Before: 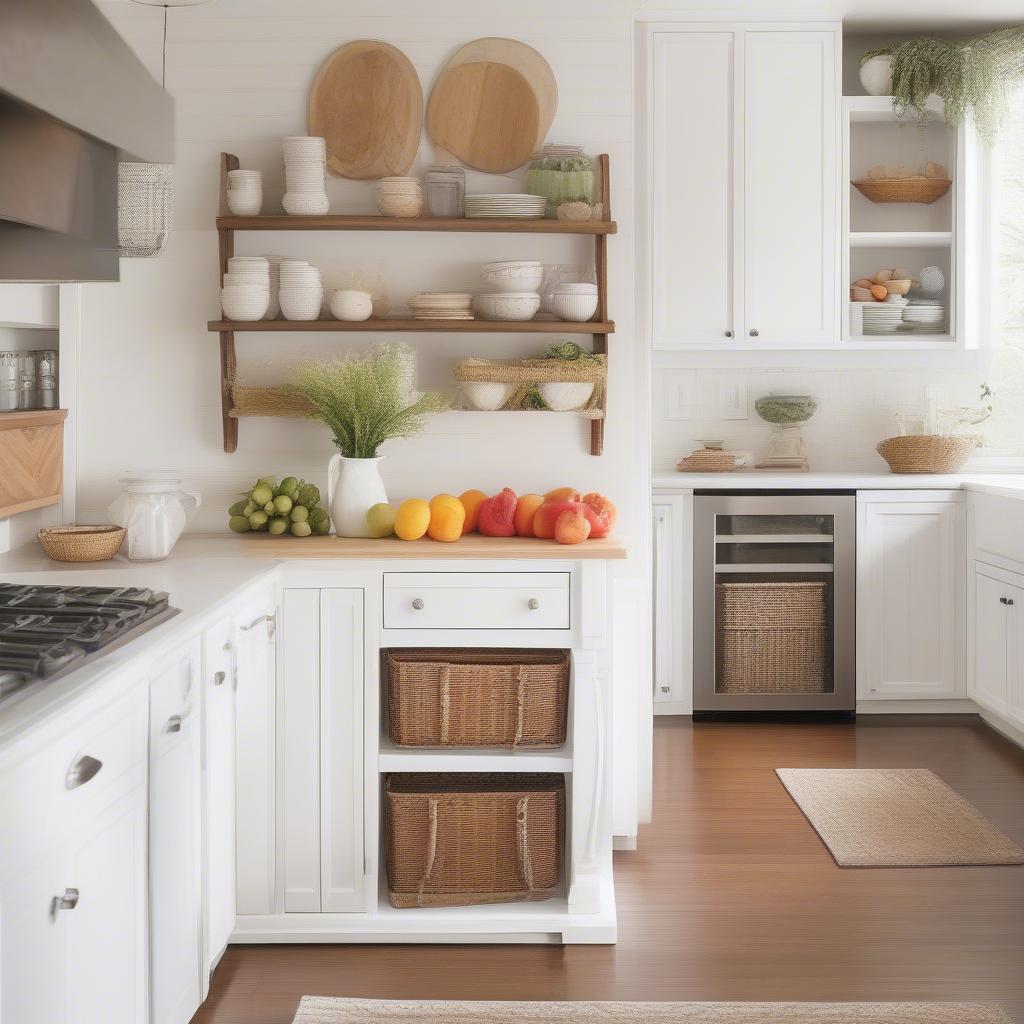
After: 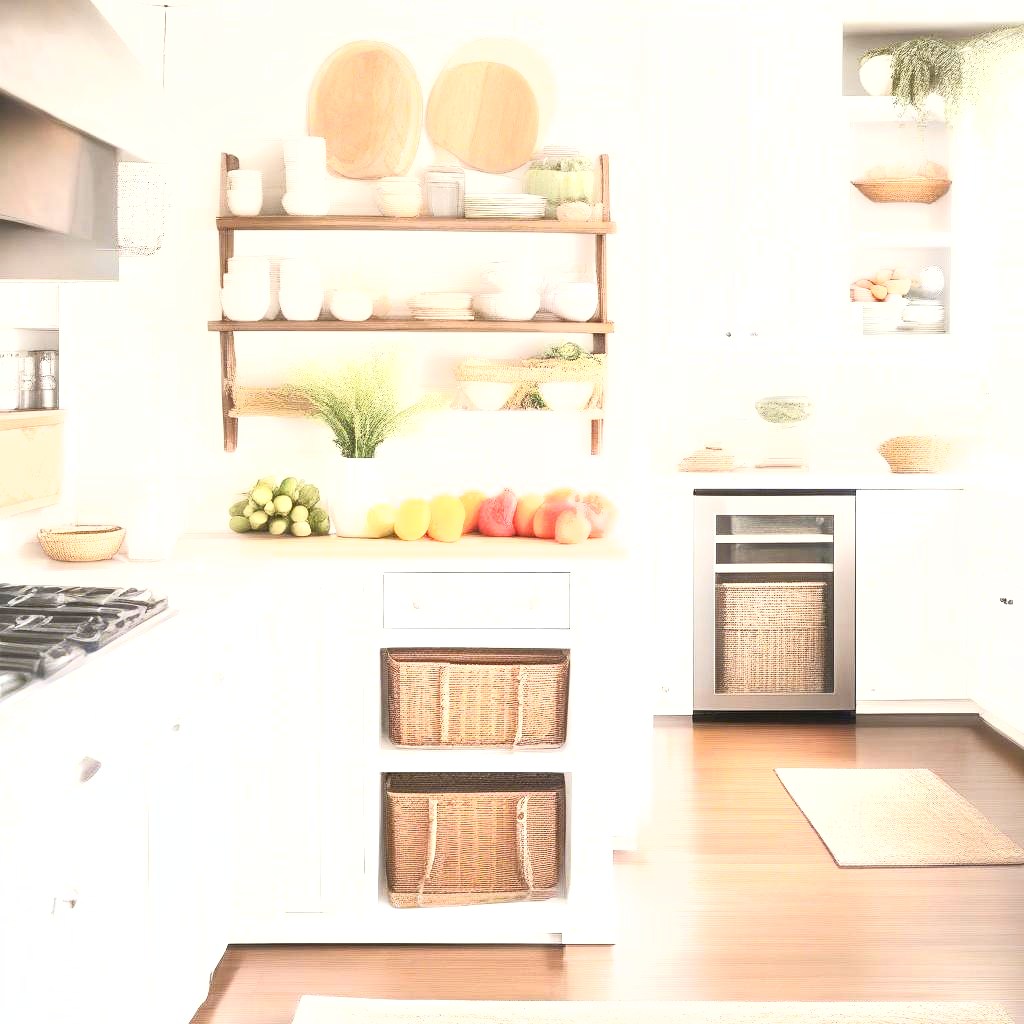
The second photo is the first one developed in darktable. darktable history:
exposure: black level correction 0.001, exposure 1.713 EV, compensate highlight preservation false
local contrast: mode bilateral grid, contrast 20, coarseness 50, detail 119%, midtone range 0.2
shadows and highlights: shadows -1.43, highlights 41.25, highlights color adjustment 46.02%
